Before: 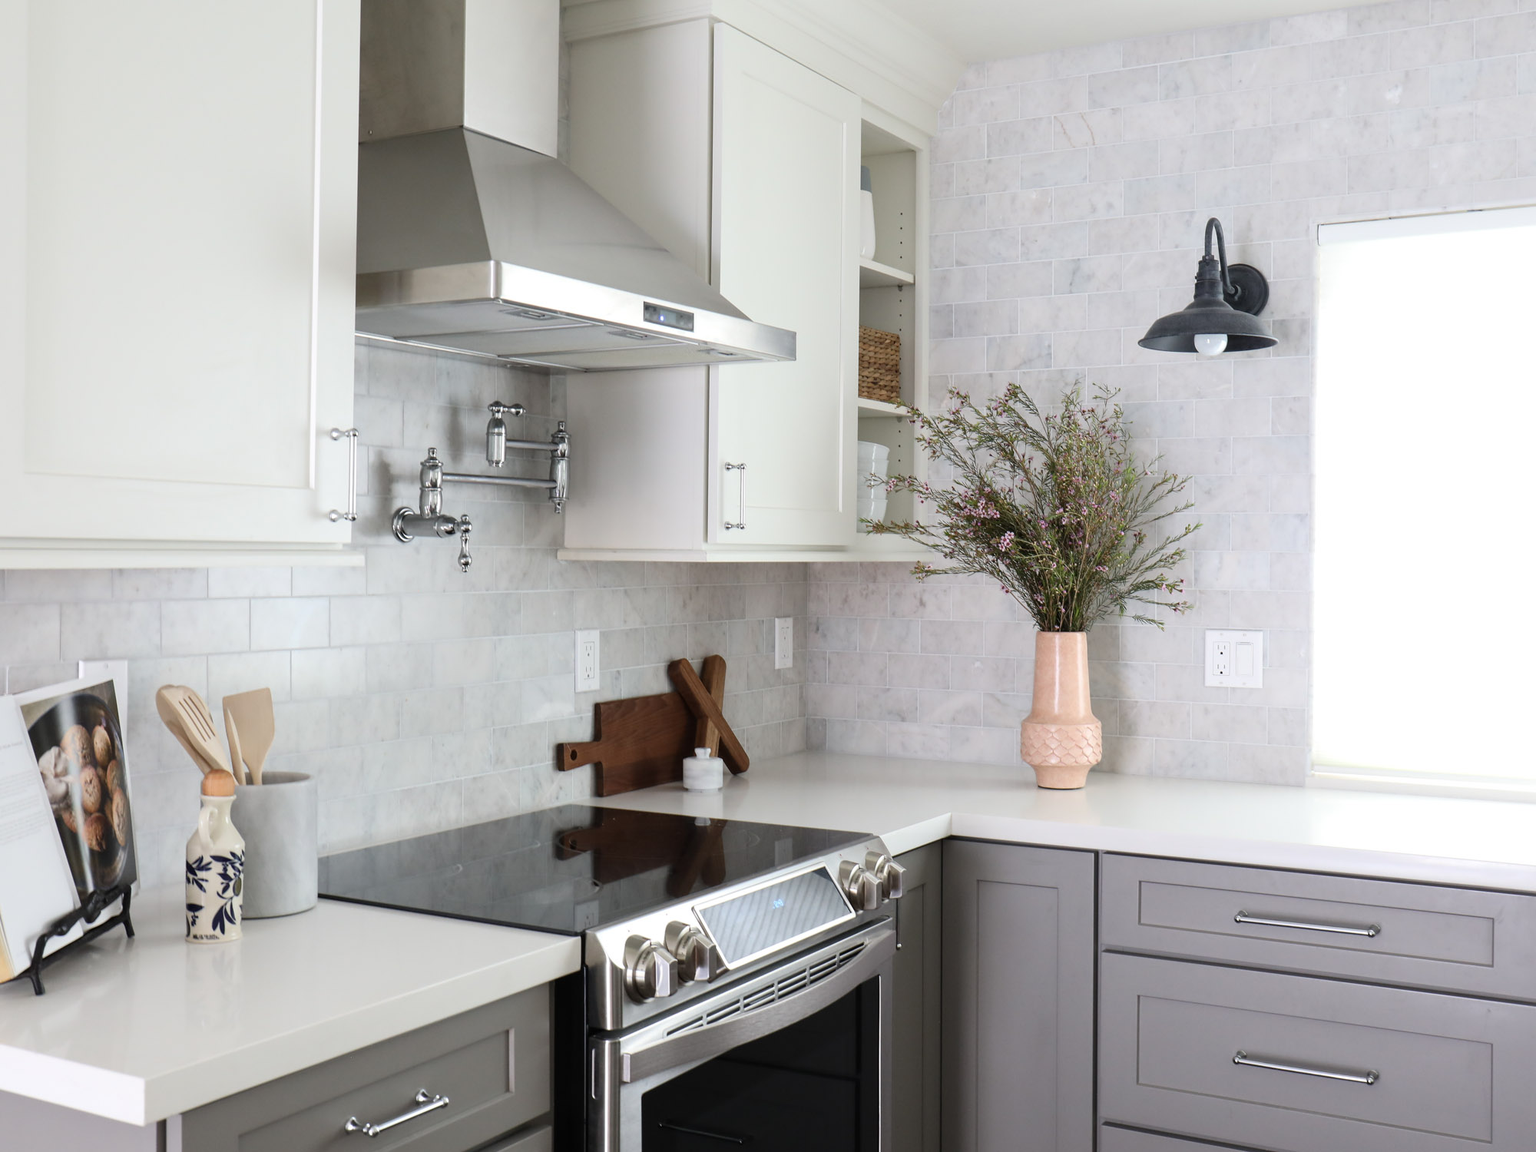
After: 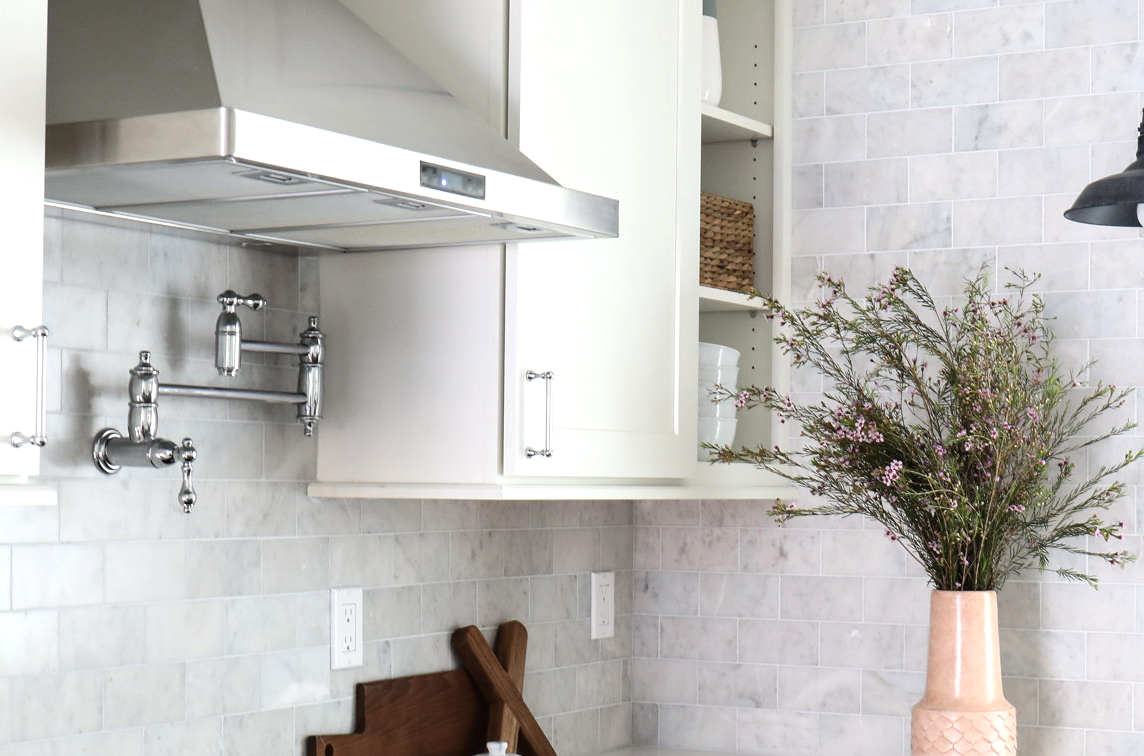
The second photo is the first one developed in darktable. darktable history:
tone equalizer: -8 EV -0.417 EV, -7 EV -0.389 EV, -6 EV -0.333 EV, -5 EV -0.222 EV, -3 EV 0.222 EV, -2 EV 0.333 EV, -1 EV 0.389 EV, +0 EV 0.417 EV, edges refinement/feathering 500, mask exposure compensation -1.57 EV, preserve details no
crop: left 20.932%, top 15.471%, right 21.848%, bottom 34.081%
